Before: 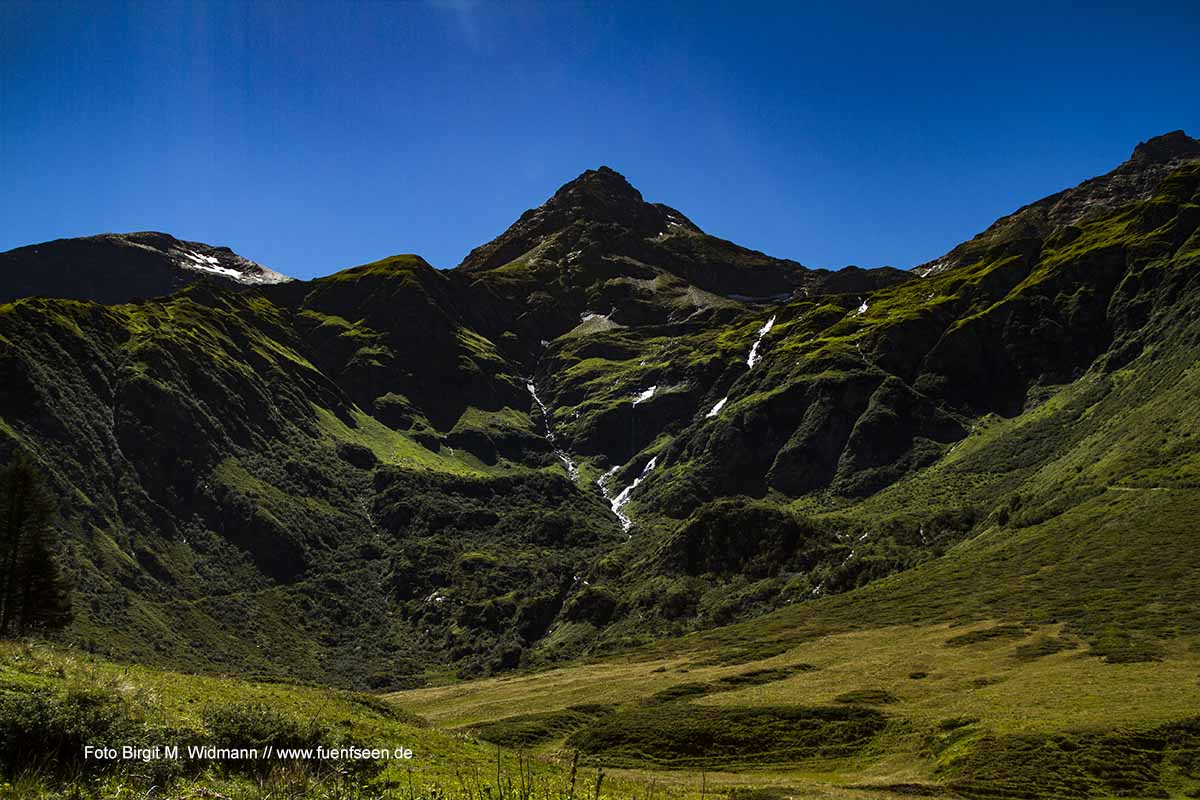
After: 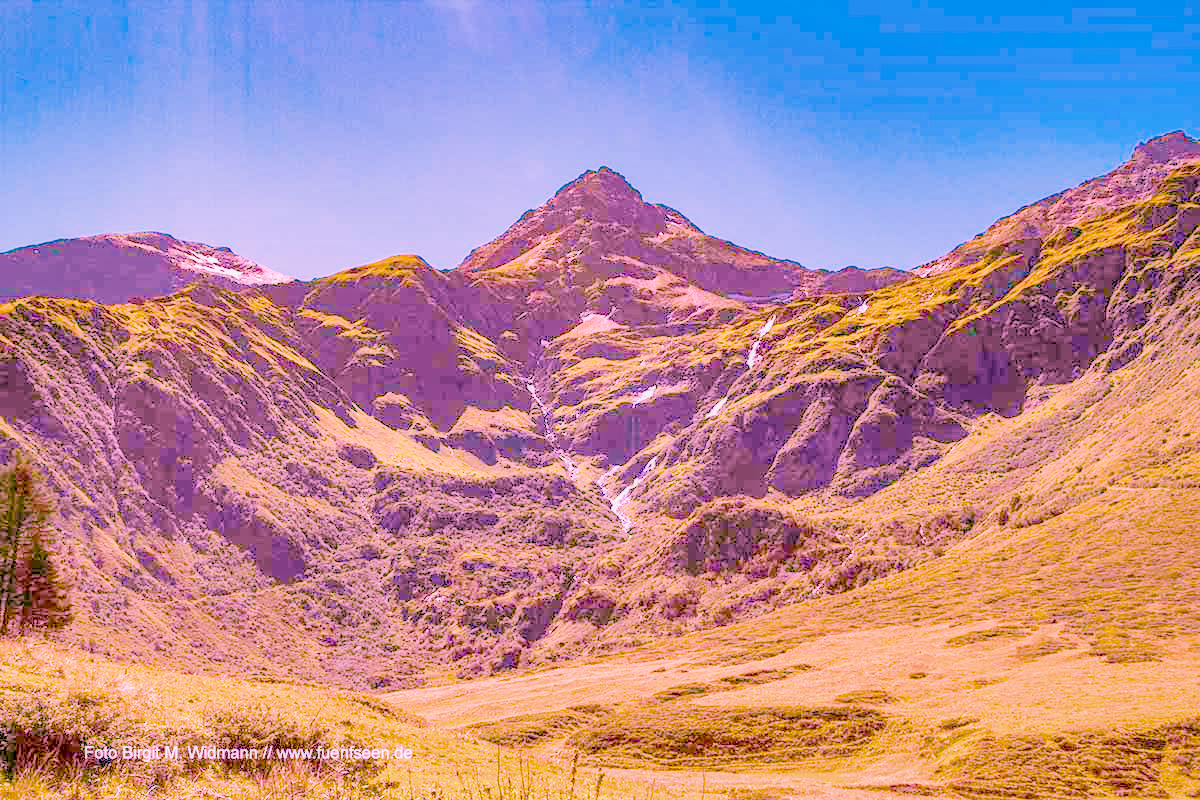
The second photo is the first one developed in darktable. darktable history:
raw chromatic aberrations: on, module defaults
color balance rgb: perceptual saturation grading › global saturation 25%, global vibrance 20%
highlight reconstruction: method reconstruct color, iterations 1, diameter of reconstruction 64 px
hot pixels: on, module defaults
lens correction: scale 1, crop 1, focal 35, aperture 2.8, distance 1000, camera "Canon EOS RP", lens "Canon RF 35mm F1.8 MACRO IS STM"
exposure: black level correction 0.001, exposure 1.398 EV, compensate exposure bias true, compensate highlight preservation false
haze removal: compatibility mode true, adaptive false
local contrast: detail 130%
white balance: red 2.064, blue 1.605
shadows and highlights: shadows 25, white point adjustment -3, highlights -30
filmic rgb: black relative exposure -16 EV, white relative exposure 6.12 EV, hardness 5.22
velvia: on, module defaults
tone equalizer "mask blending: all purposes": on, module defaults
